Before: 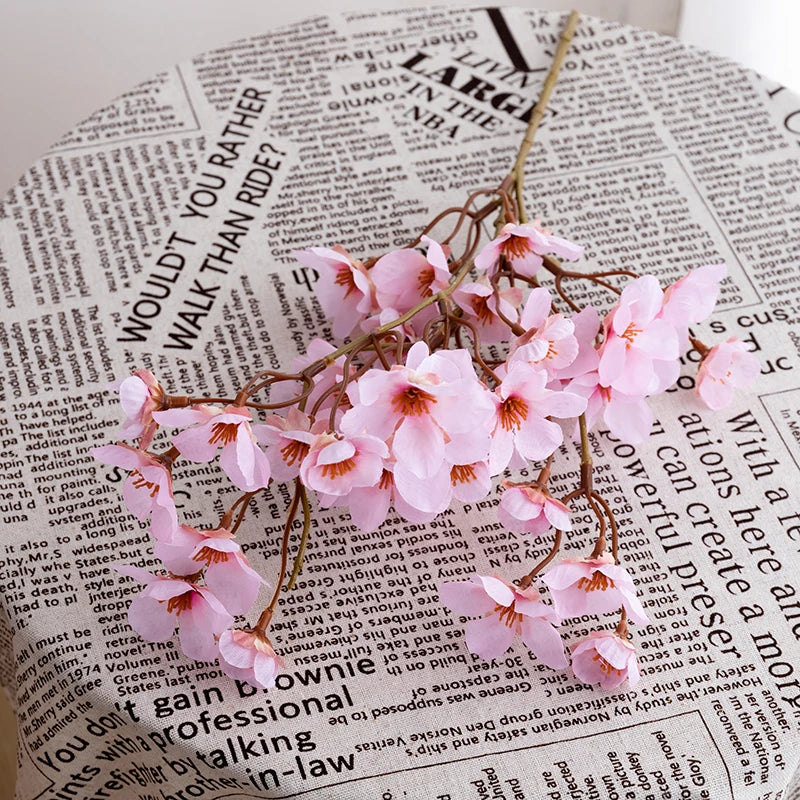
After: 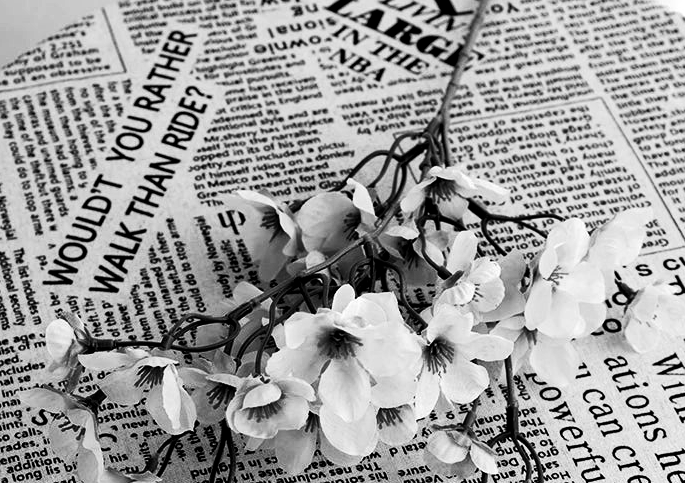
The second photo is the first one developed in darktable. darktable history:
crop and rotate: left 9.345%, top 7.22%, right 4.982%, bottom 32.331%
contrast brightness saturation: contrast 0.02, brightness -1, saturation -1
base curve: curves: ch0 [(0, 0) (0.028, 0.03) (0.121, 0.232) (0.46, 0.748) (0.859, 0.968) (1, 1)]
local contrast: highlights 100%, shadows 100%, detail 120%, midtone range 0.2
